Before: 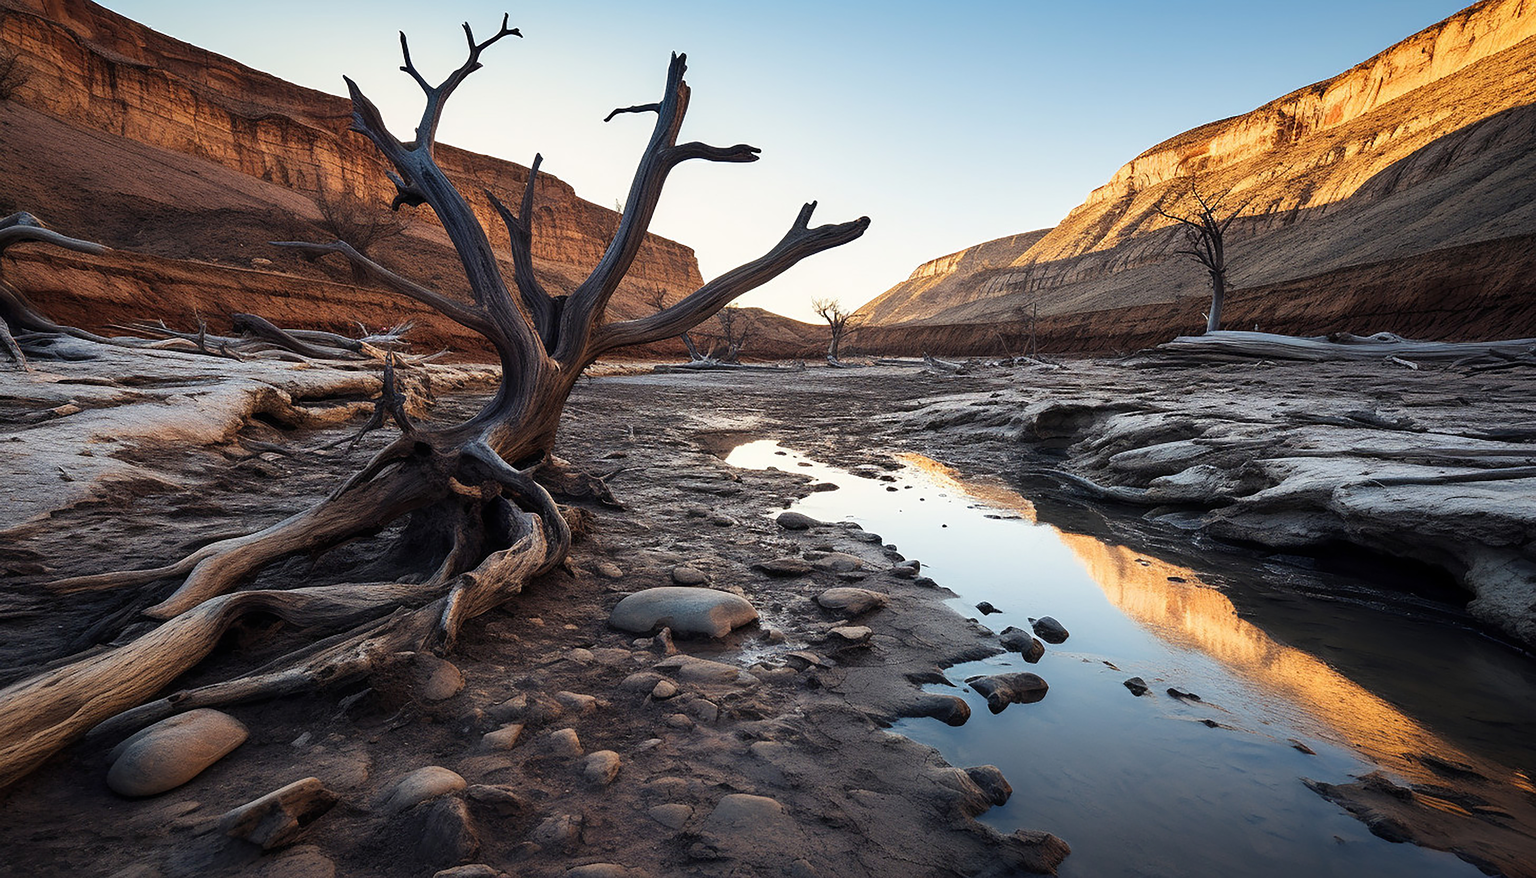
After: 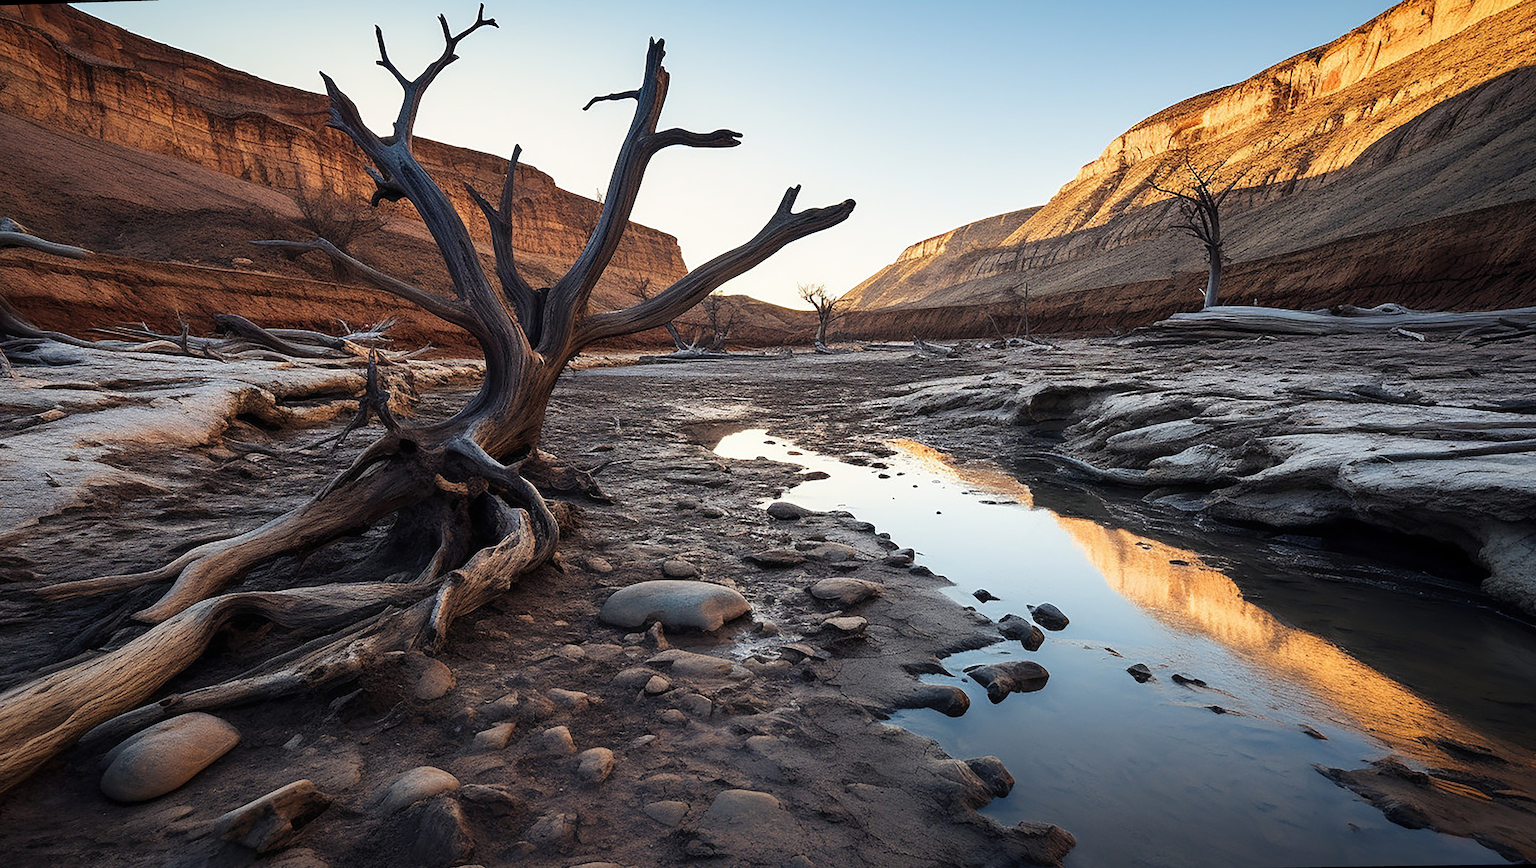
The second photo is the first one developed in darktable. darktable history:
rotate and perspective: rotation -1.32°, lens shift (horizontal) -0.031, crop left 0.015, crop right 0.985, crop top 0.047, crop bottom 0.982
sharpen: on, module defaults
